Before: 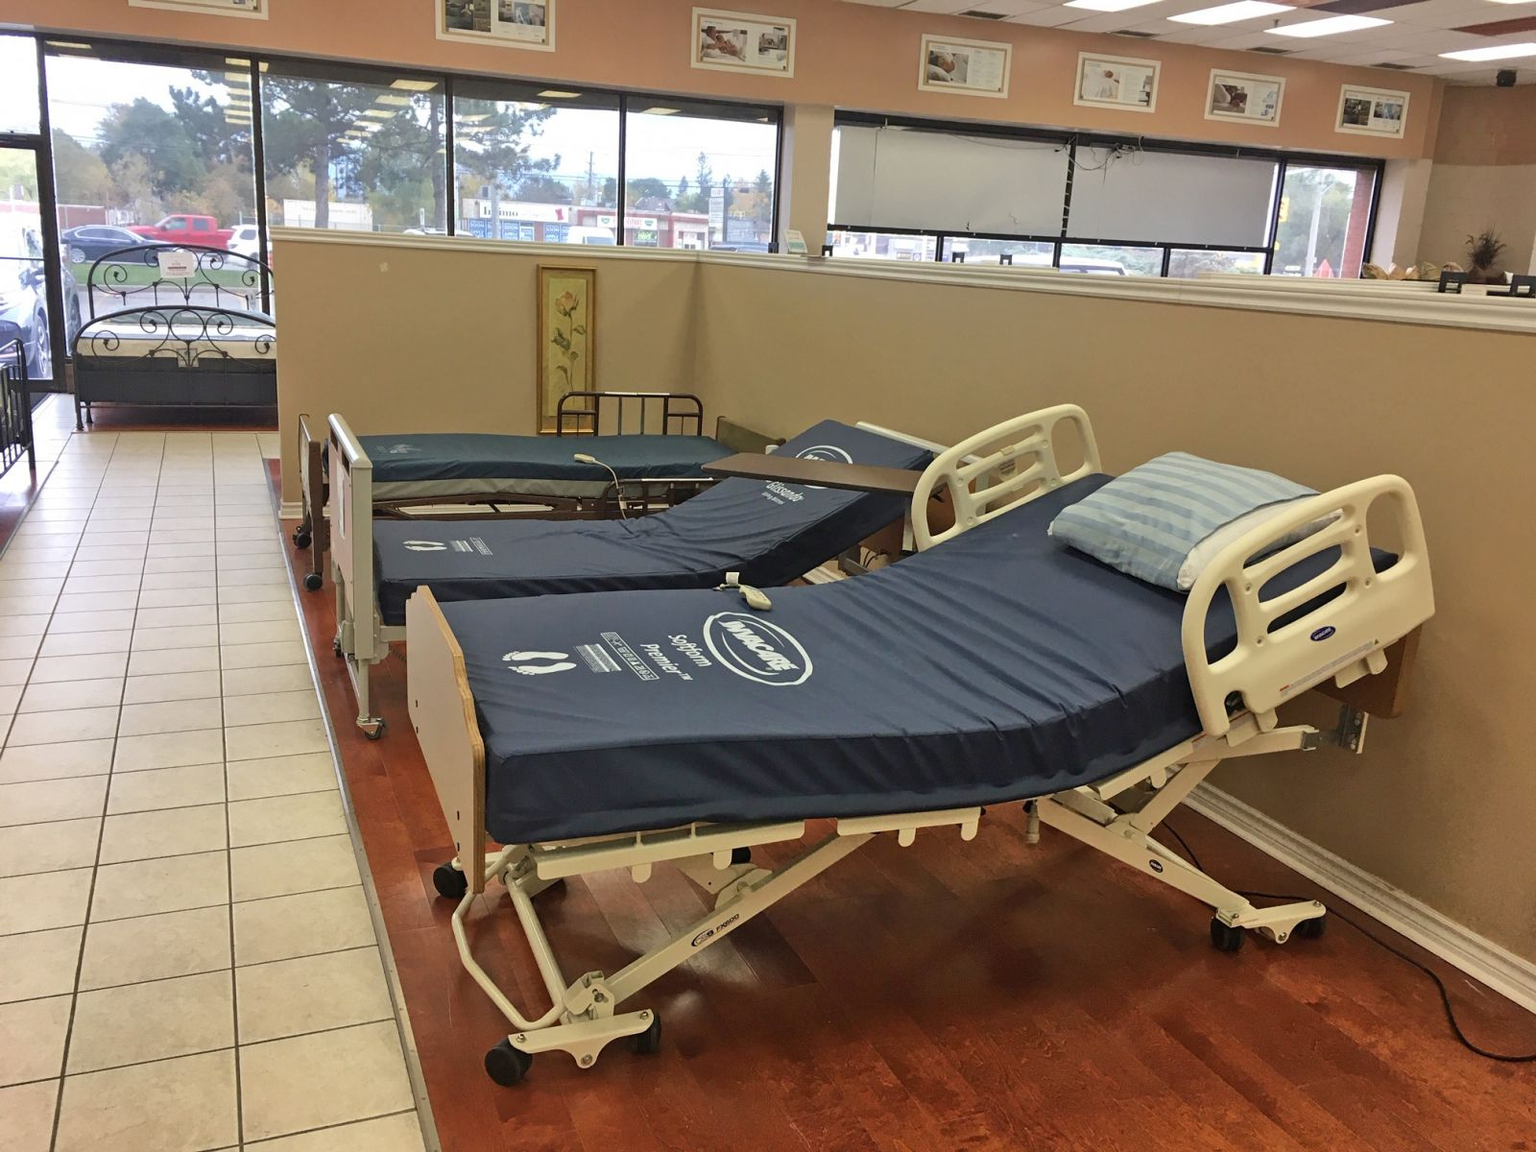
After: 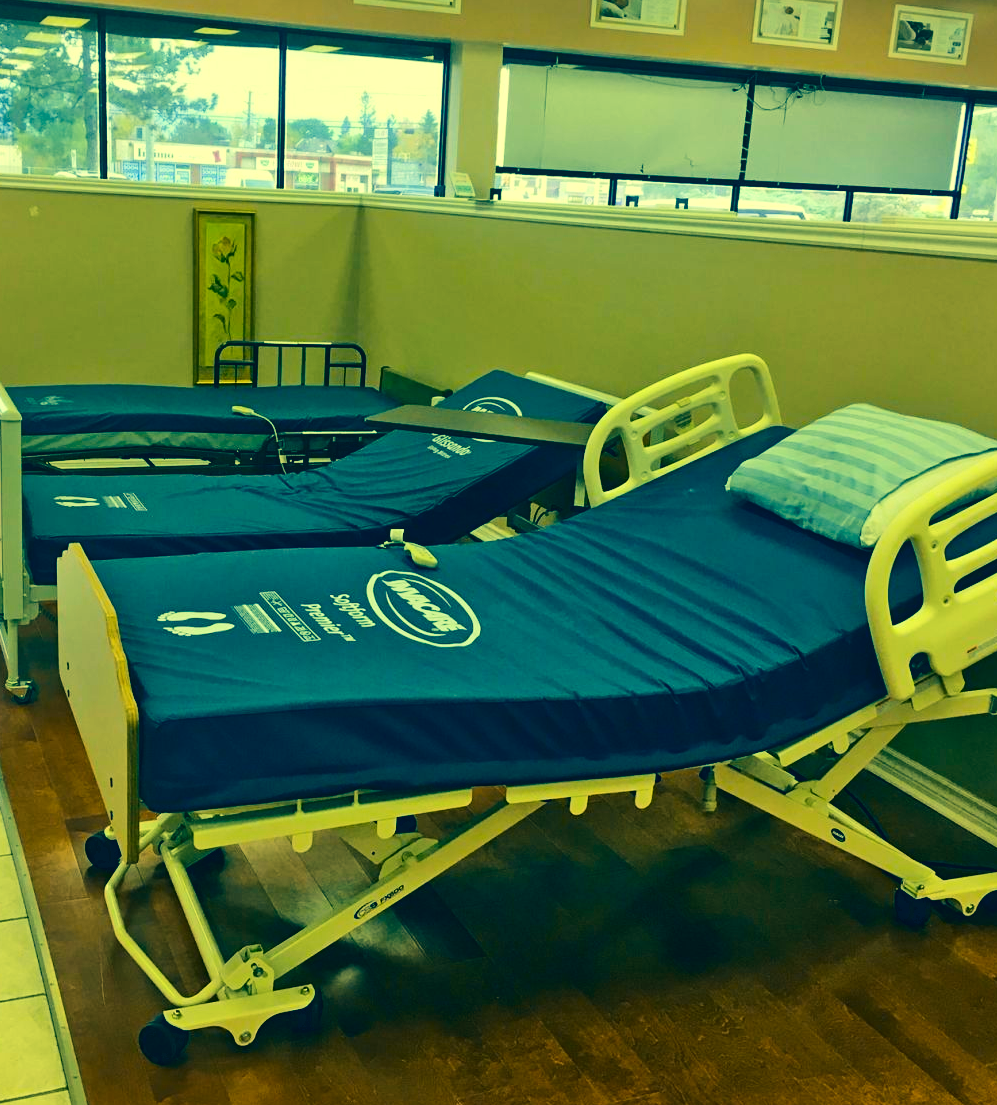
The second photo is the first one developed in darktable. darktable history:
tone curve: curves: ch0 [(0, 0) (0.126, 0.061) (0.338, 0.285) (0.494, 0.518) (0.703, 0.762) (1, 1)]; ch1 [(0, 0) (0.389, 0.313) (0.457, 0.442) (0.5, 0.501) (0.55, 0.578) (1, 1)]; ch2 [(0, 0) (0.44, 0.424) (0.501, 0.499) (0.557, 0.564) (0.613, 0.67) (0.707, 0.746) (1, 1)], color space Lab, independent channels, preserve colors none
color correction: highlights a* -15.58, highlights b* 40, shadows a* -40, shadows b* -26.18
local contrast: mode bilateral grid, contrast 20, coarseness 50, detail 120%, midtone range 0.2
velvia: on, module defaults
crop and rotate: left 22.918%, top 5.629%, right 14.711%, bottom 2.247%
